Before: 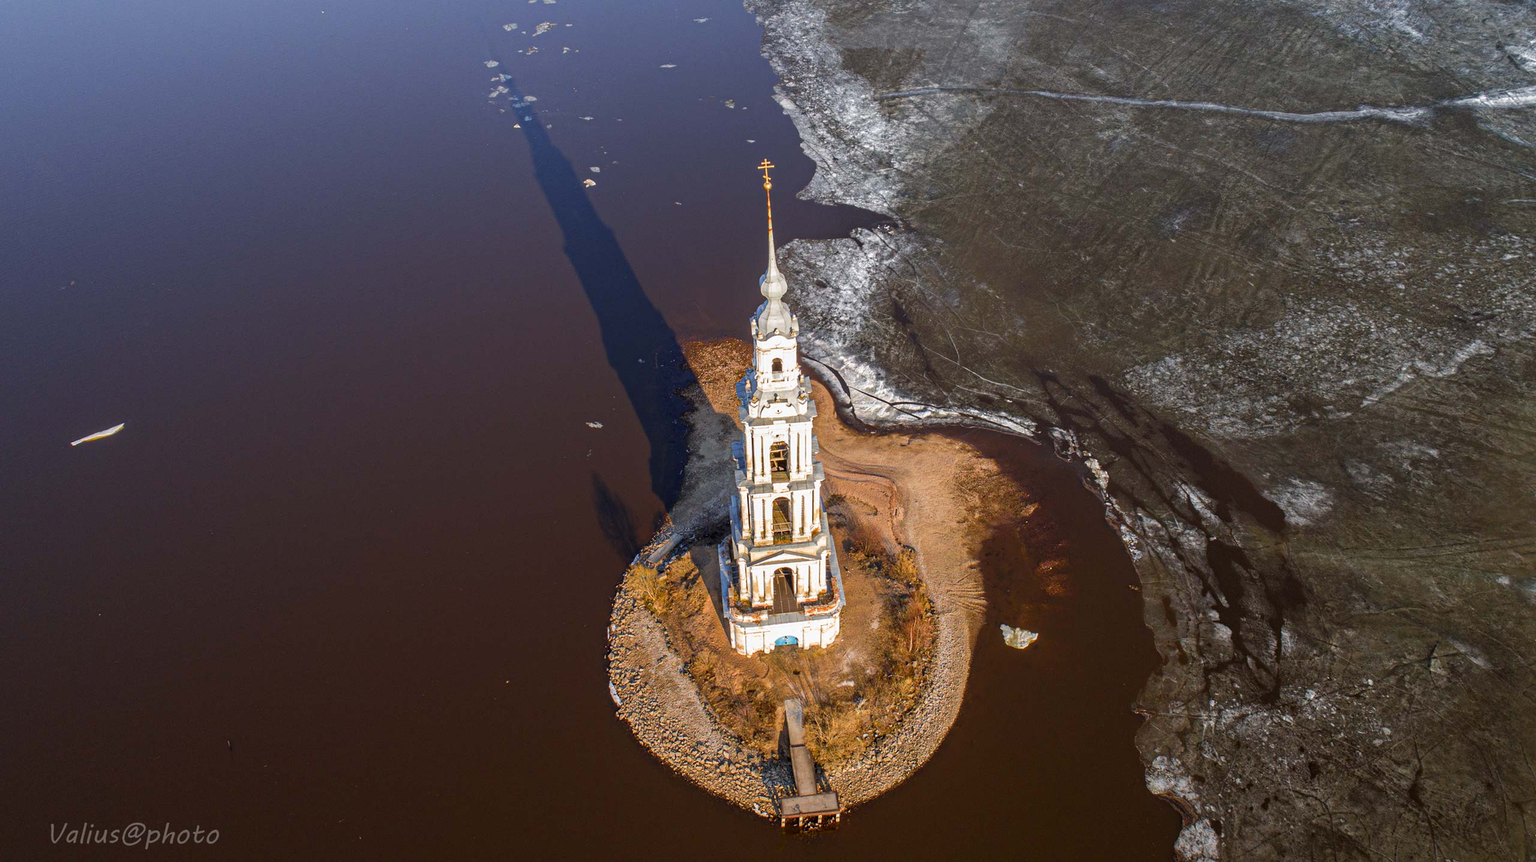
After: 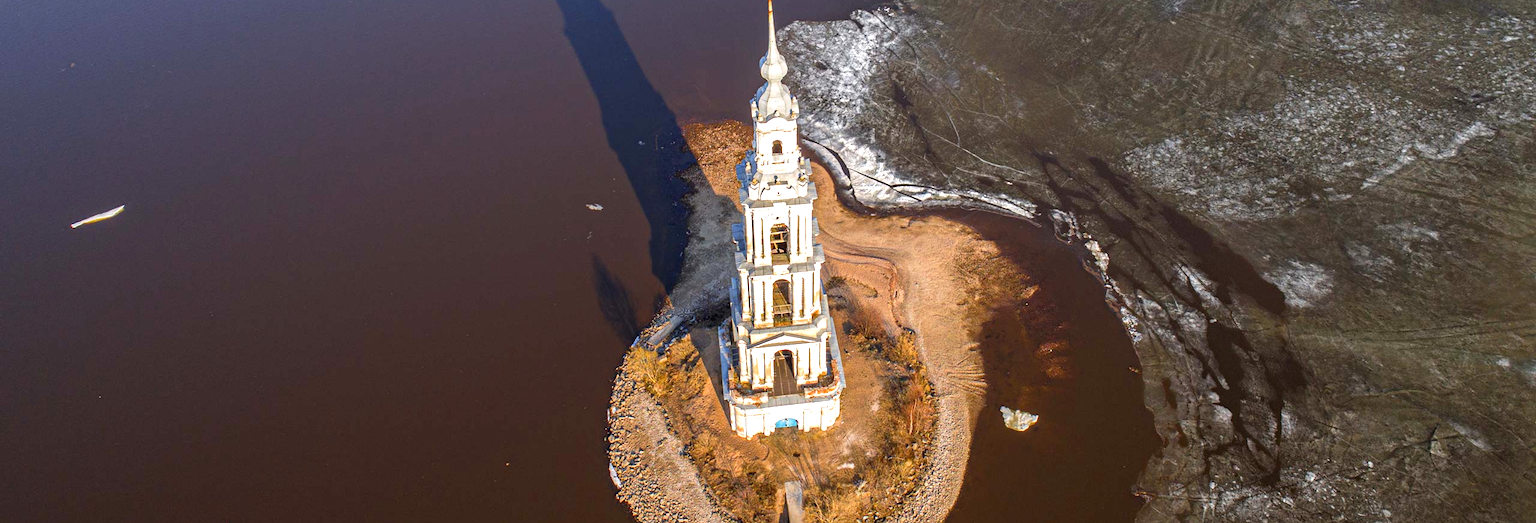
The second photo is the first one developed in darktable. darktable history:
crop and rotate: top 25.357%, bottom 13.942%
exposure: exposure 0.493 EV, compensate highlight preservation false
